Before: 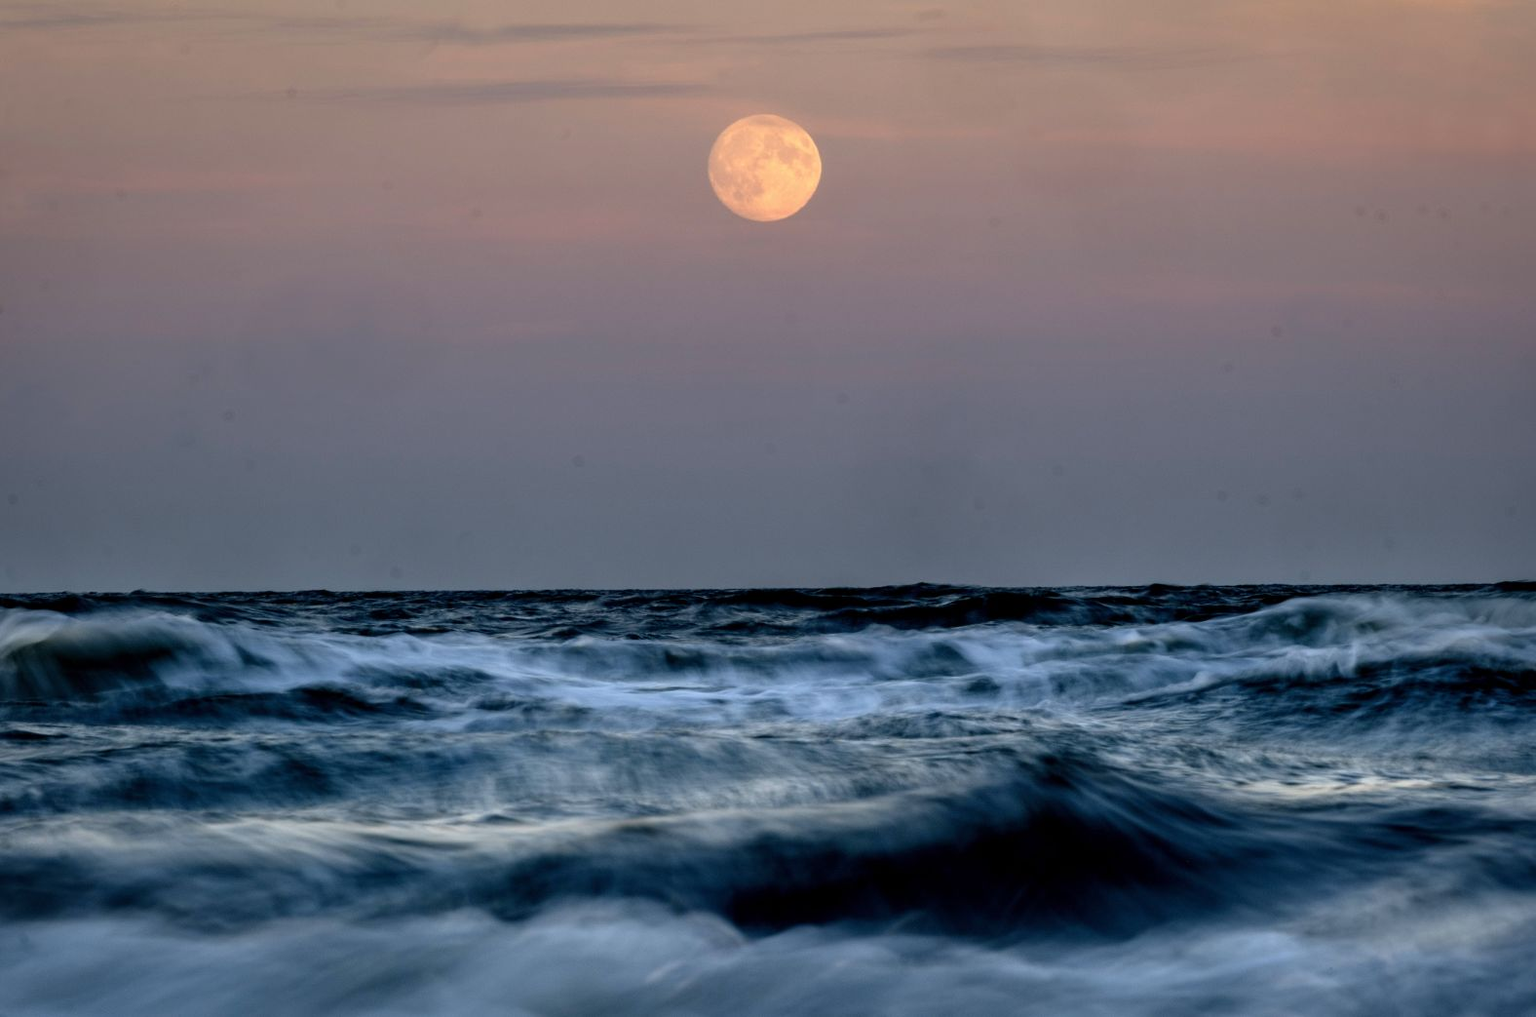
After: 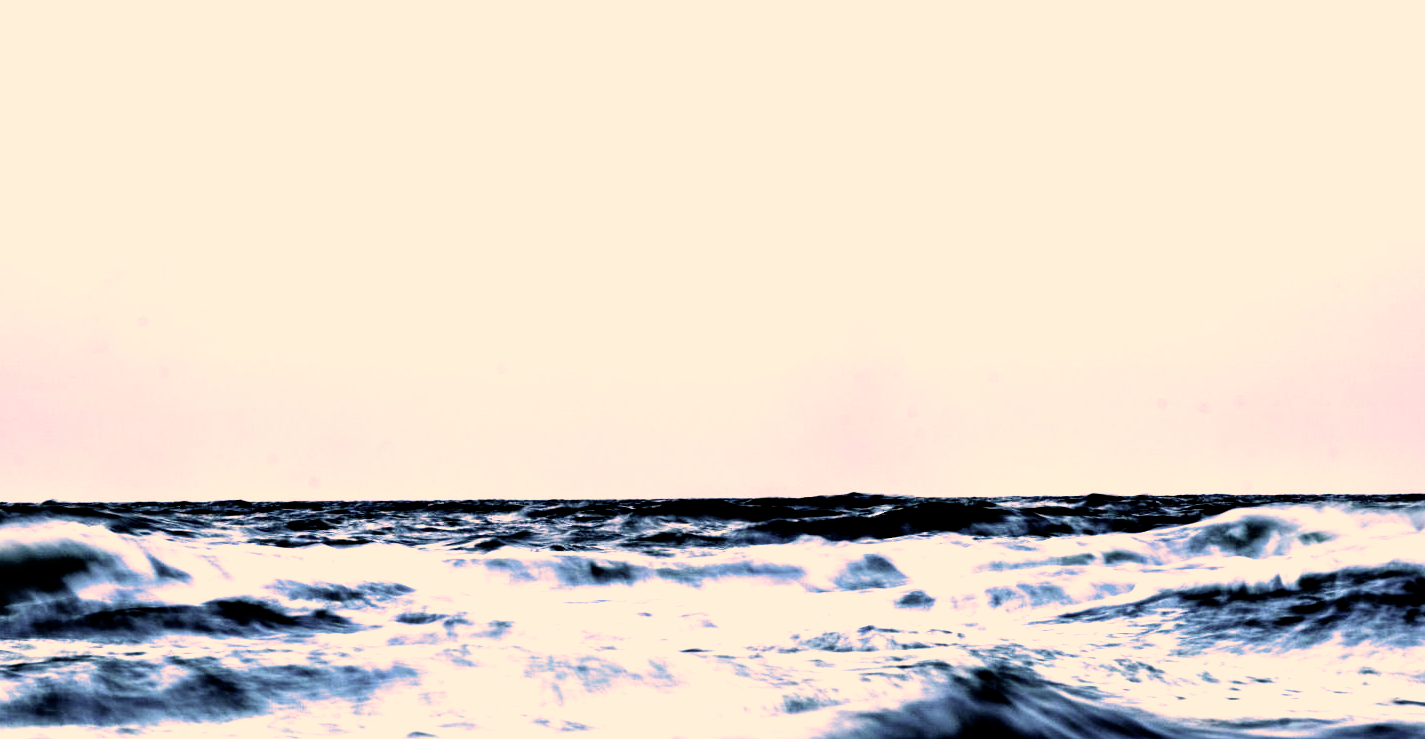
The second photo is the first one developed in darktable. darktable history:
color correction: highlights a* 20.93, highlights b* 19.35
crop: left 5.861%, top 10.115%, right 3.67%, bottom 19.015%
tone equalizer: -8 EV -1.06 EV, -7 EV -0.982 EV, -6 EV -0.834 EV, -5 EV -0.59 EV, -3 EV 0.607 EV, -2 EV 0.888 EV, -1 EV 1.01 EV, +0 EV 1.08 EV
contrast brightness saturation: saturation -0.08
filmic rgb: black relative exposure -8.24 EV, white relative exposure 2.2 EV, target white luminance 99.89%, hardness 7.08, latitude 74.41%, contrast 1.314, highlights saturation mix -2.74%, shadows ↔ highlights balance 30.65%
exposure: black level correction 0, exposure 1.475 EV, compensate exposure bias true, compensate highlight preservation false
